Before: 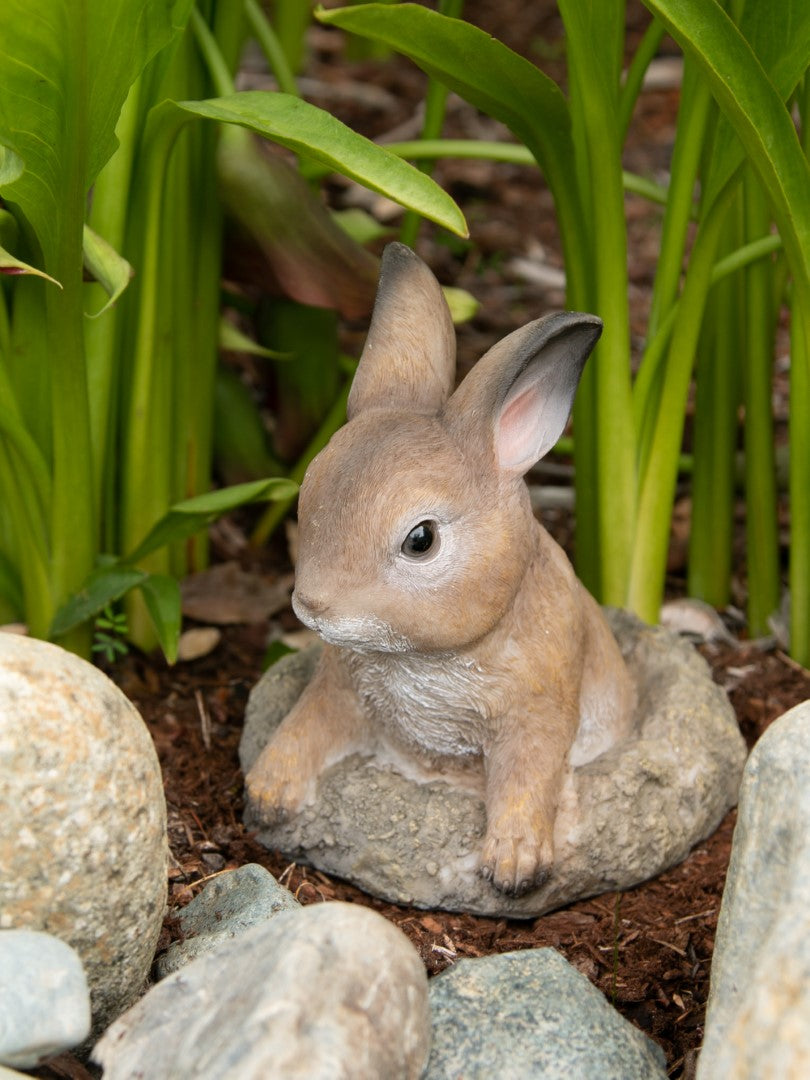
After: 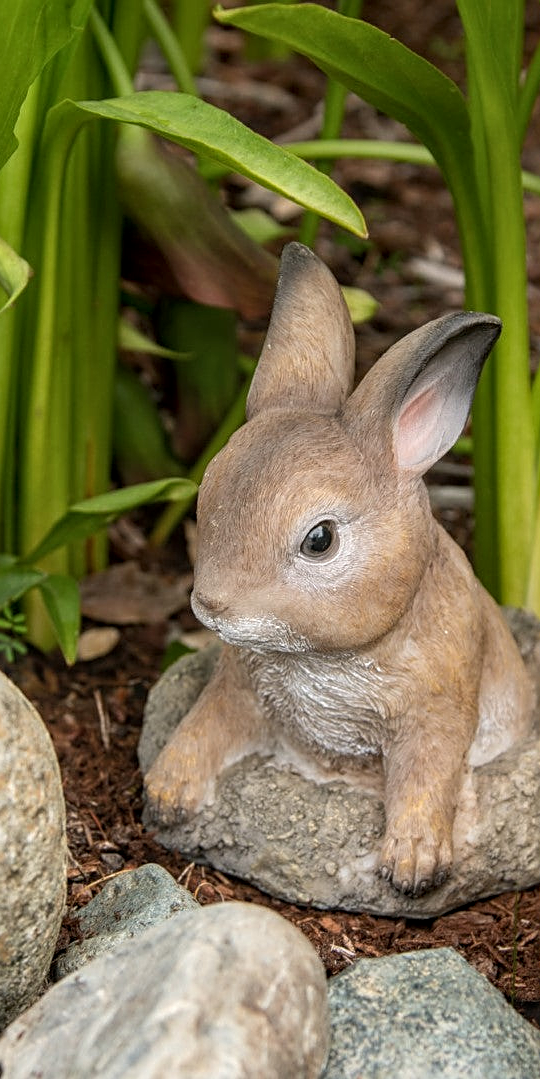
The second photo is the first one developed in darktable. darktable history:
sharpen: on, module defaults
crop and rotate: left 12.507%, right 20.706%
local contrast: highlights 4%, shadows 3%, detail 133%
